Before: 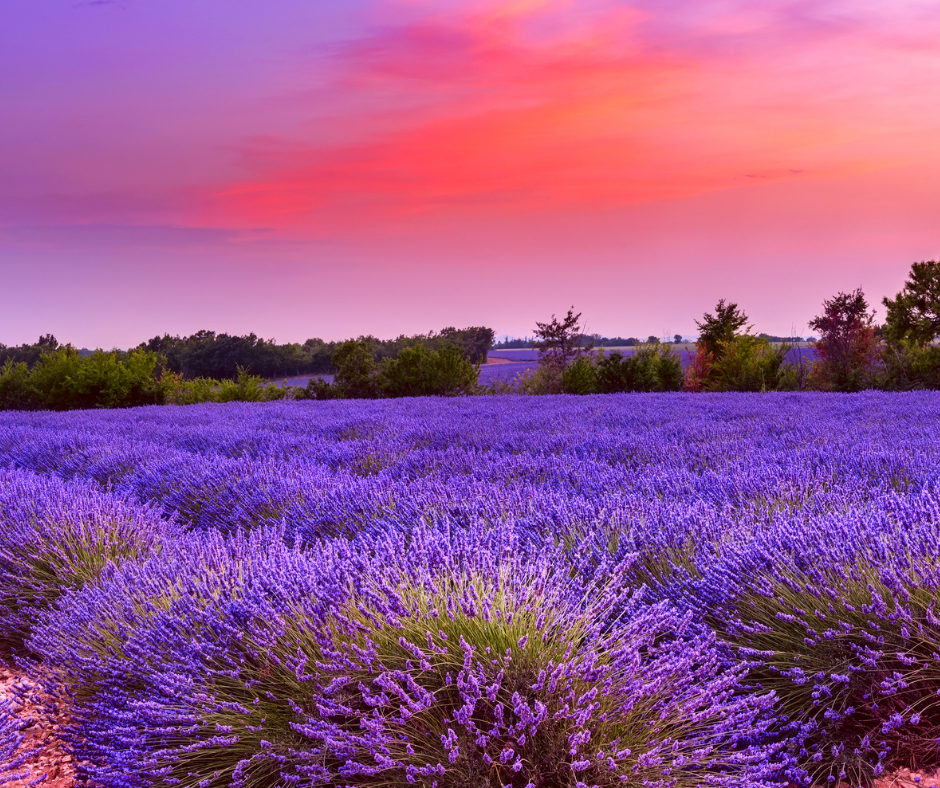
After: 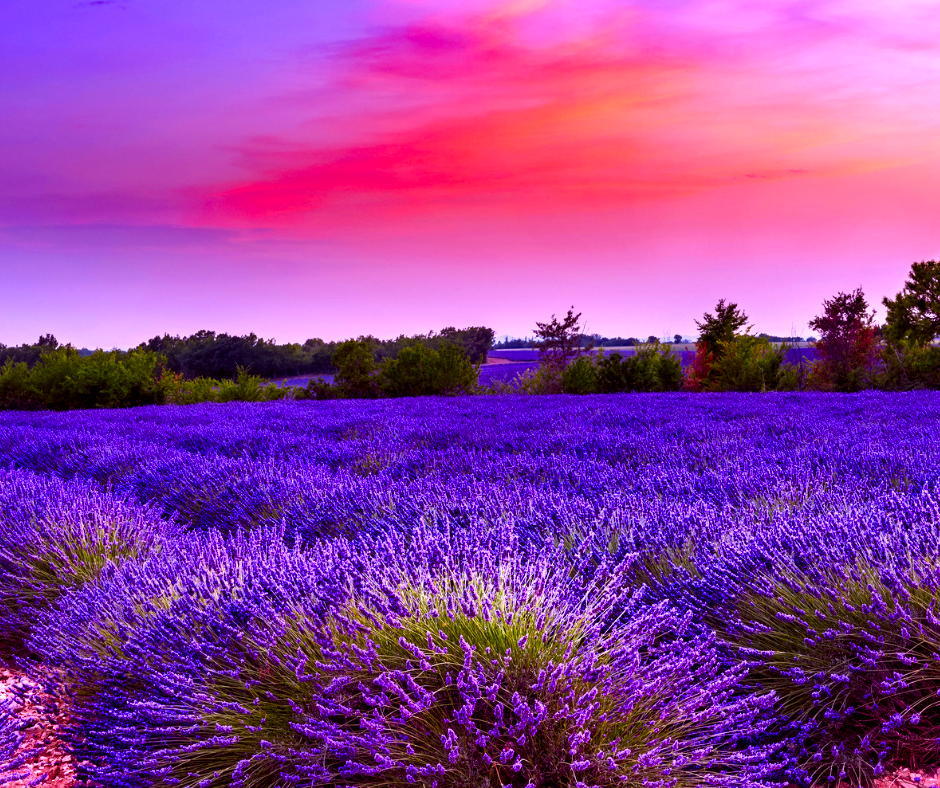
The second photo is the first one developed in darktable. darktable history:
contrast equalizer: octaves 7, y [[0.515 ×6], [0.507 ×6], [0.425 ×6], [0 ×6], [0 ×6]]
color calibration: illuminant as shot in camera, x 0.369, y 0.376, temperature 4328.46 K, gamut compression 3
white balance: red 0.982, blue 1.018
color balance rgb: linear chroma grading › global chroma 9%, perceptual saturation grading › global saturation 36%, perceptual saturation grading › shadows 35%, perceptual brilliance grading › global brilliance 15%, perceptual brilliance grading › shadows -35%, global vibrance 15%
